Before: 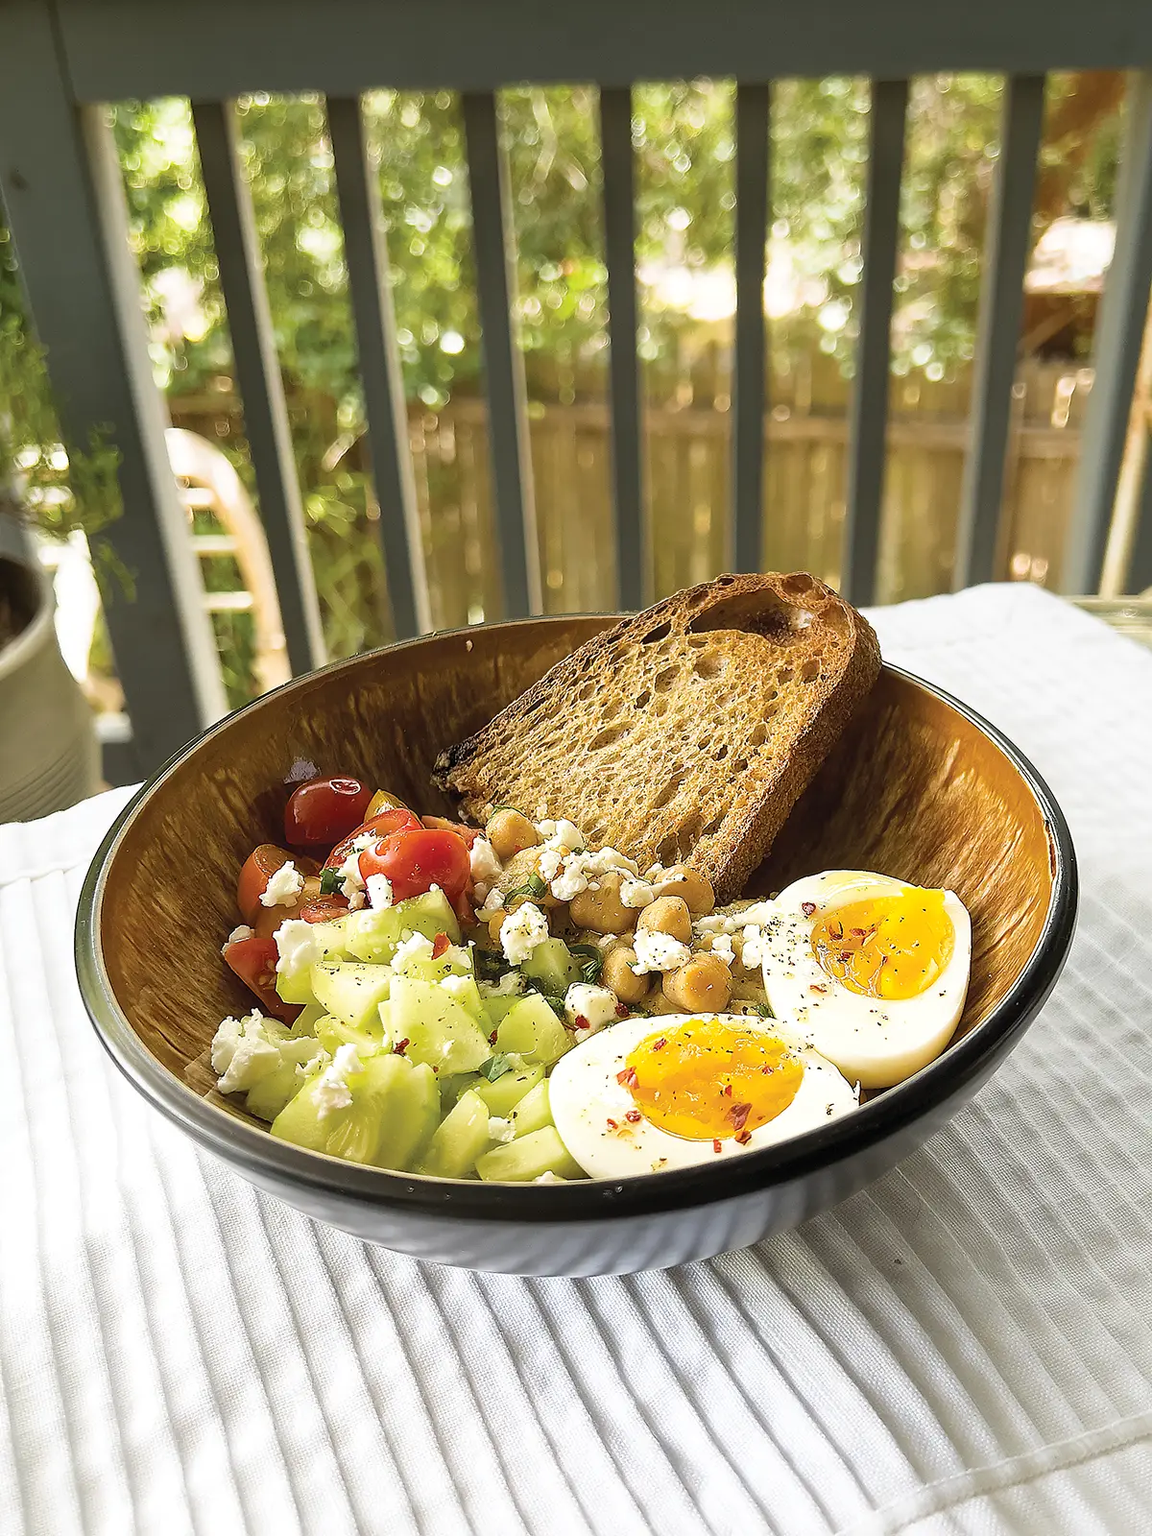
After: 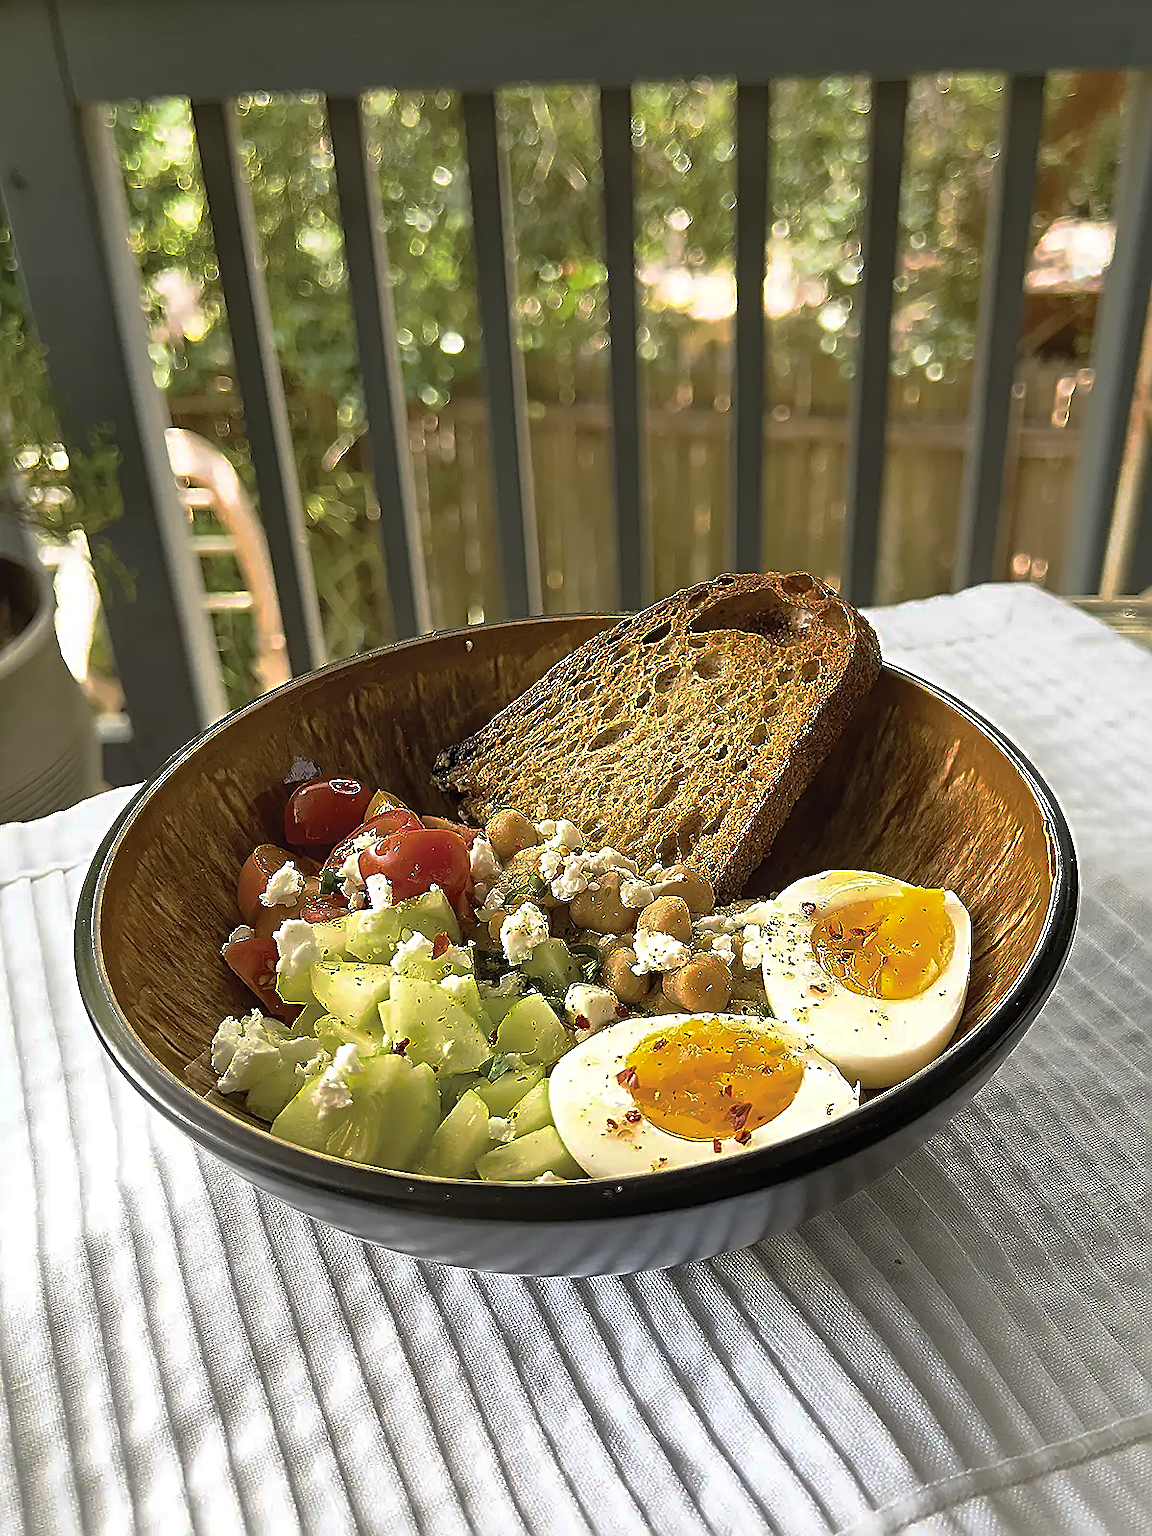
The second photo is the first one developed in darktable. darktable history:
shadows and highlights: shadows 52.15, highlights -28.36, soften with gaussian
base curve: curves: ch0 [(0, 0) (0.826, 0.587) (1, 1)], exposure shift 0.01, preserve colors none
sharpen: radius 2.596, amount 0.681
